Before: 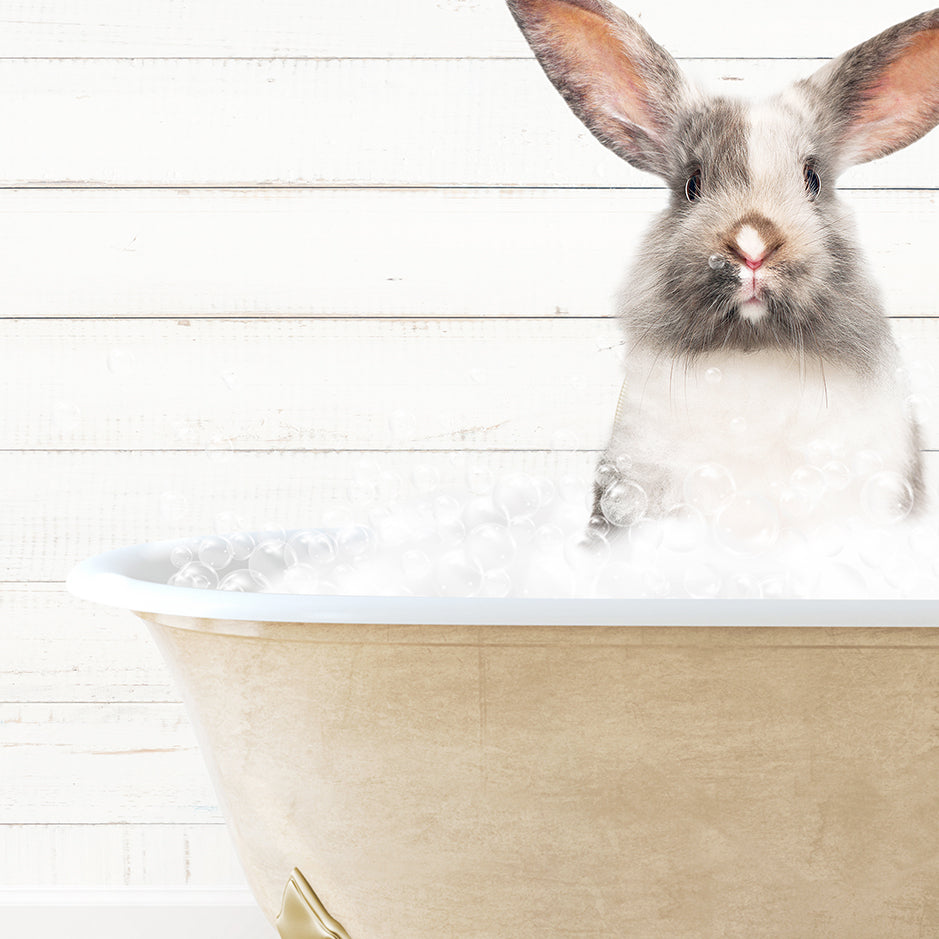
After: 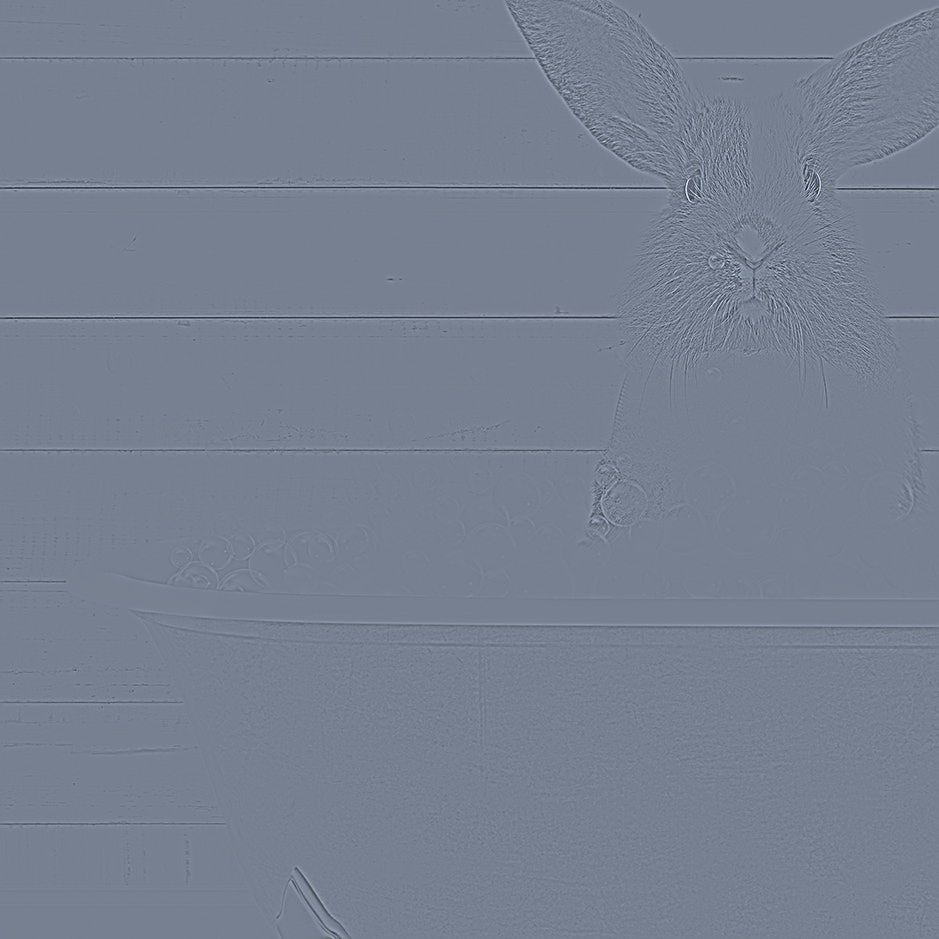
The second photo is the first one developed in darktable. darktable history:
sharpen: on, module defaults
contrast equalizer: octaves 7, y [[0.502, 0.517, 0.543, 0.576, 0.611, 0.631], [0.5 ×6], [0.5 ×6], [0 ×6], [0 ×6]]
contrast brightness saturation: contrast 0.15, brightness 0.05
color correction: highlights a* -2.24, highlights b* -18.1
highpass: sharpness 9.84%, contrast boost 9.94%
